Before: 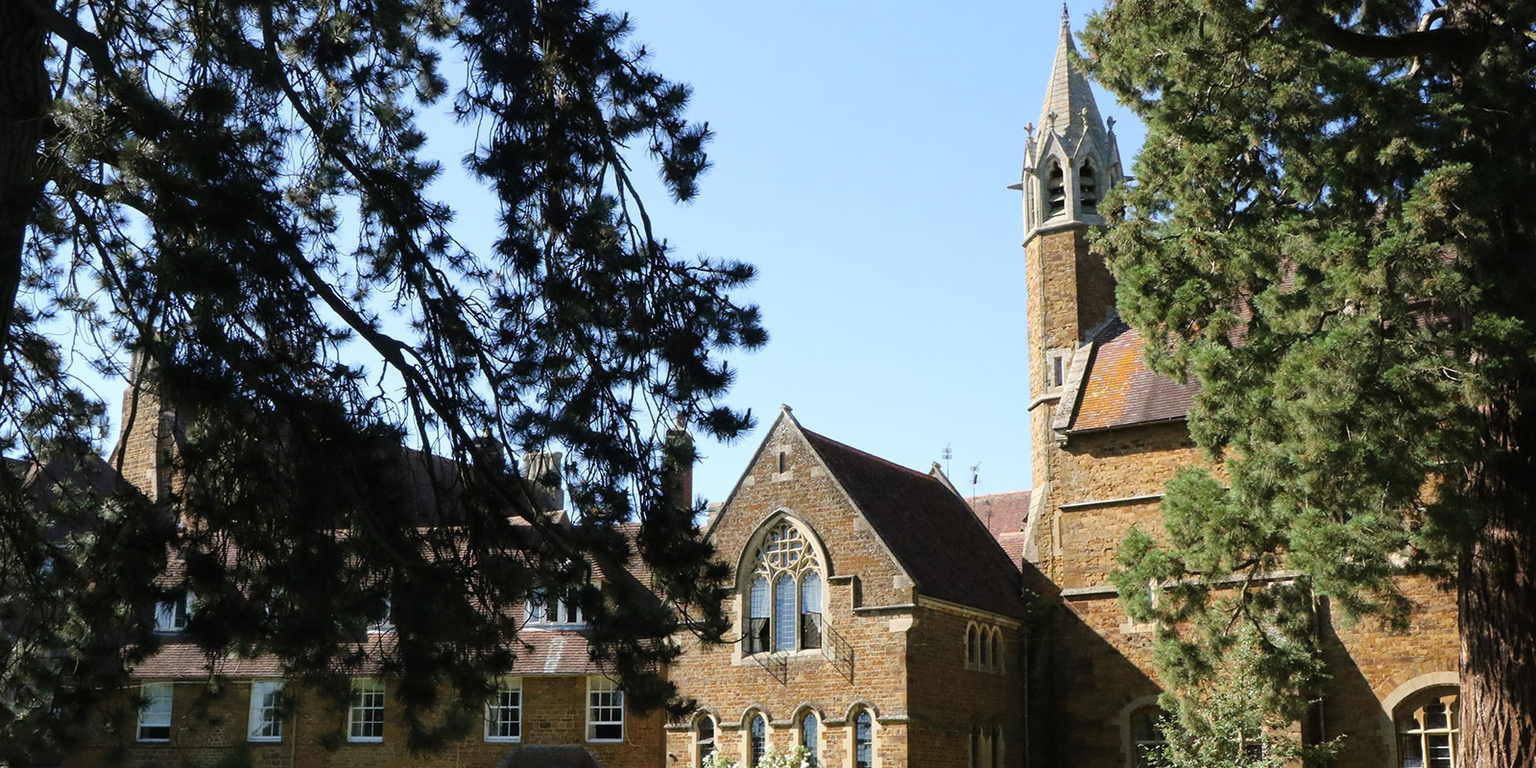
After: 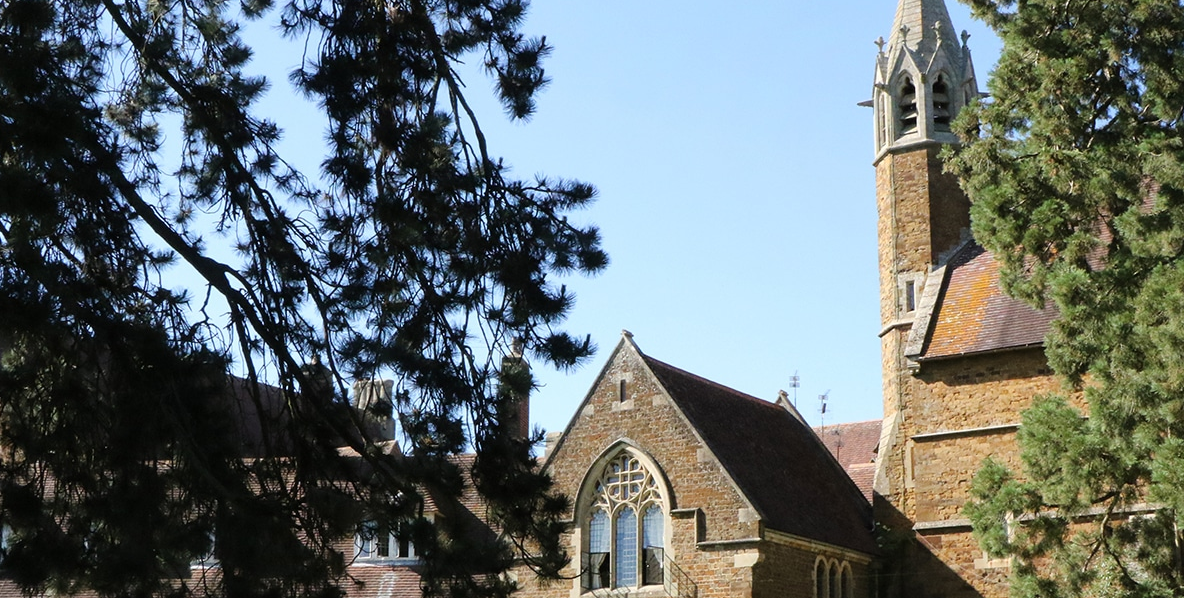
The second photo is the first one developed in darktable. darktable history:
crop and rotate: left 12.027%, top 11.406%, right 13.922%, bottom 13.733%
